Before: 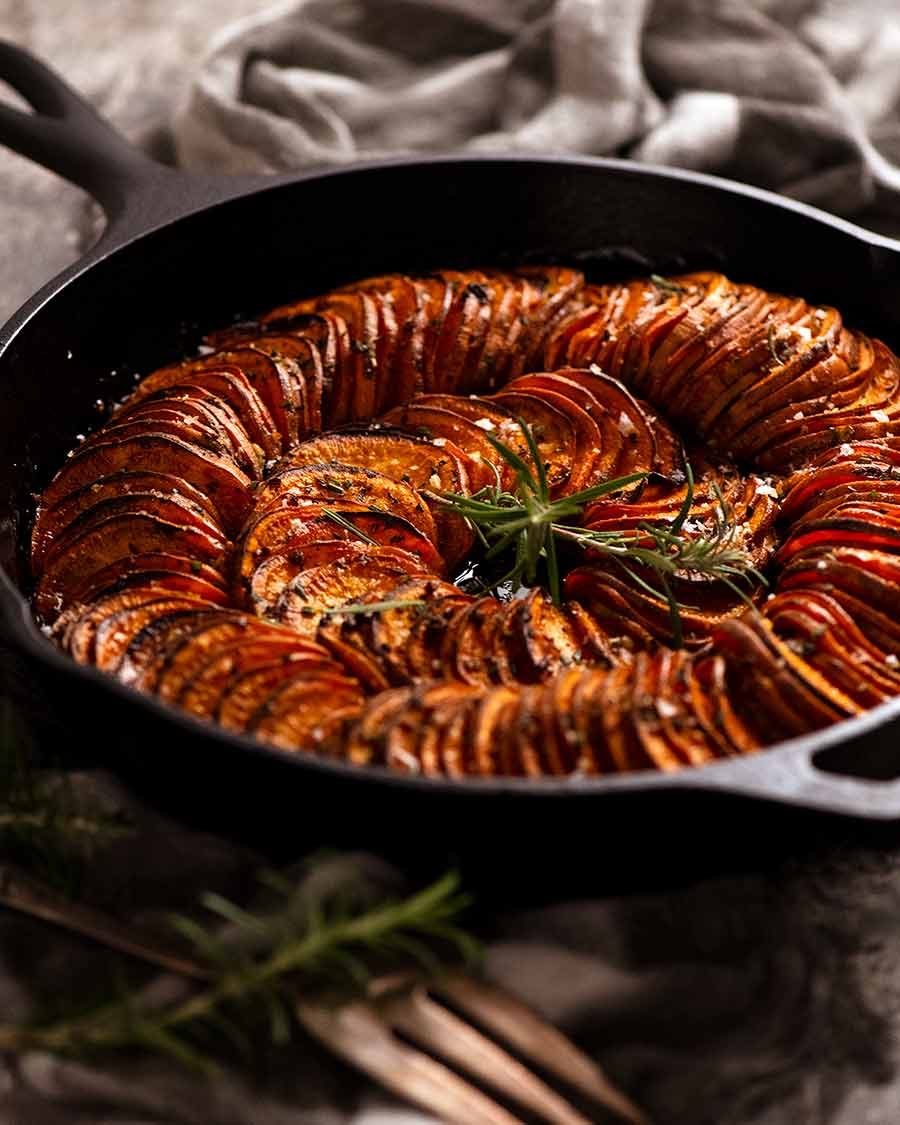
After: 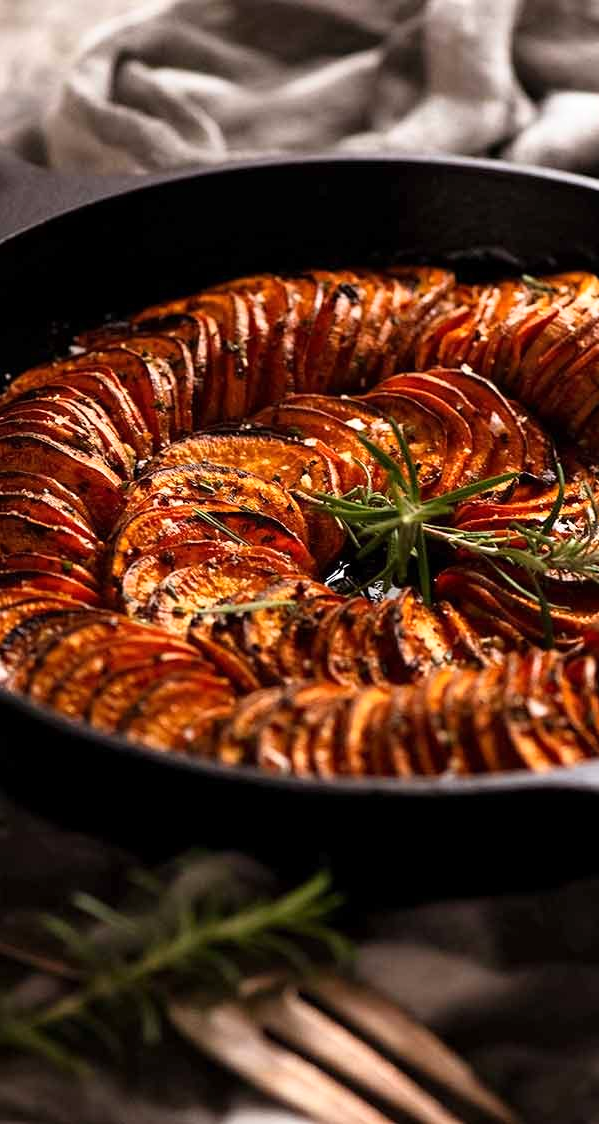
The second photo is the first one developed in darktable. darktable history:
crop and rotate: left 14.436%, right 18.898%
base curve: curves: ch0 [(0, 0) (0.666, 0.806) (1, 1)]
